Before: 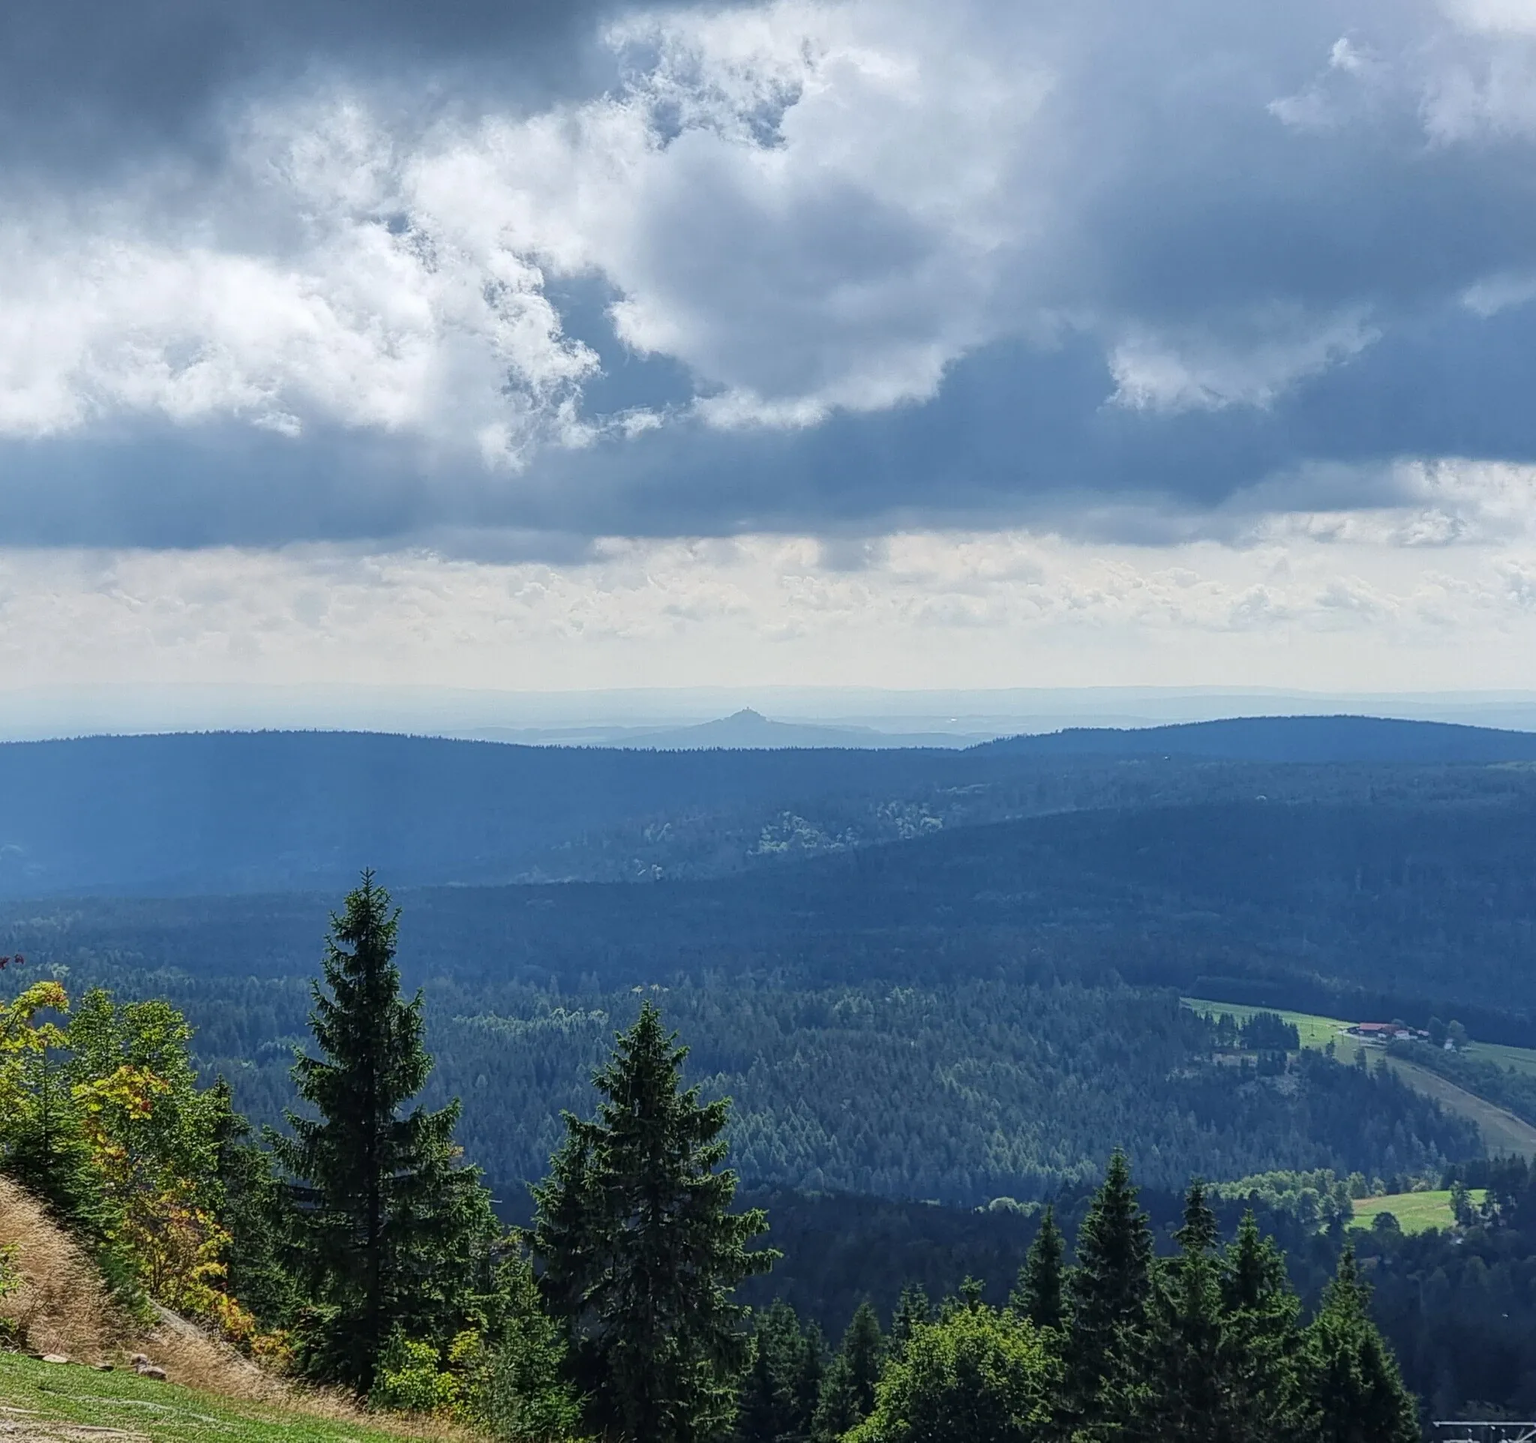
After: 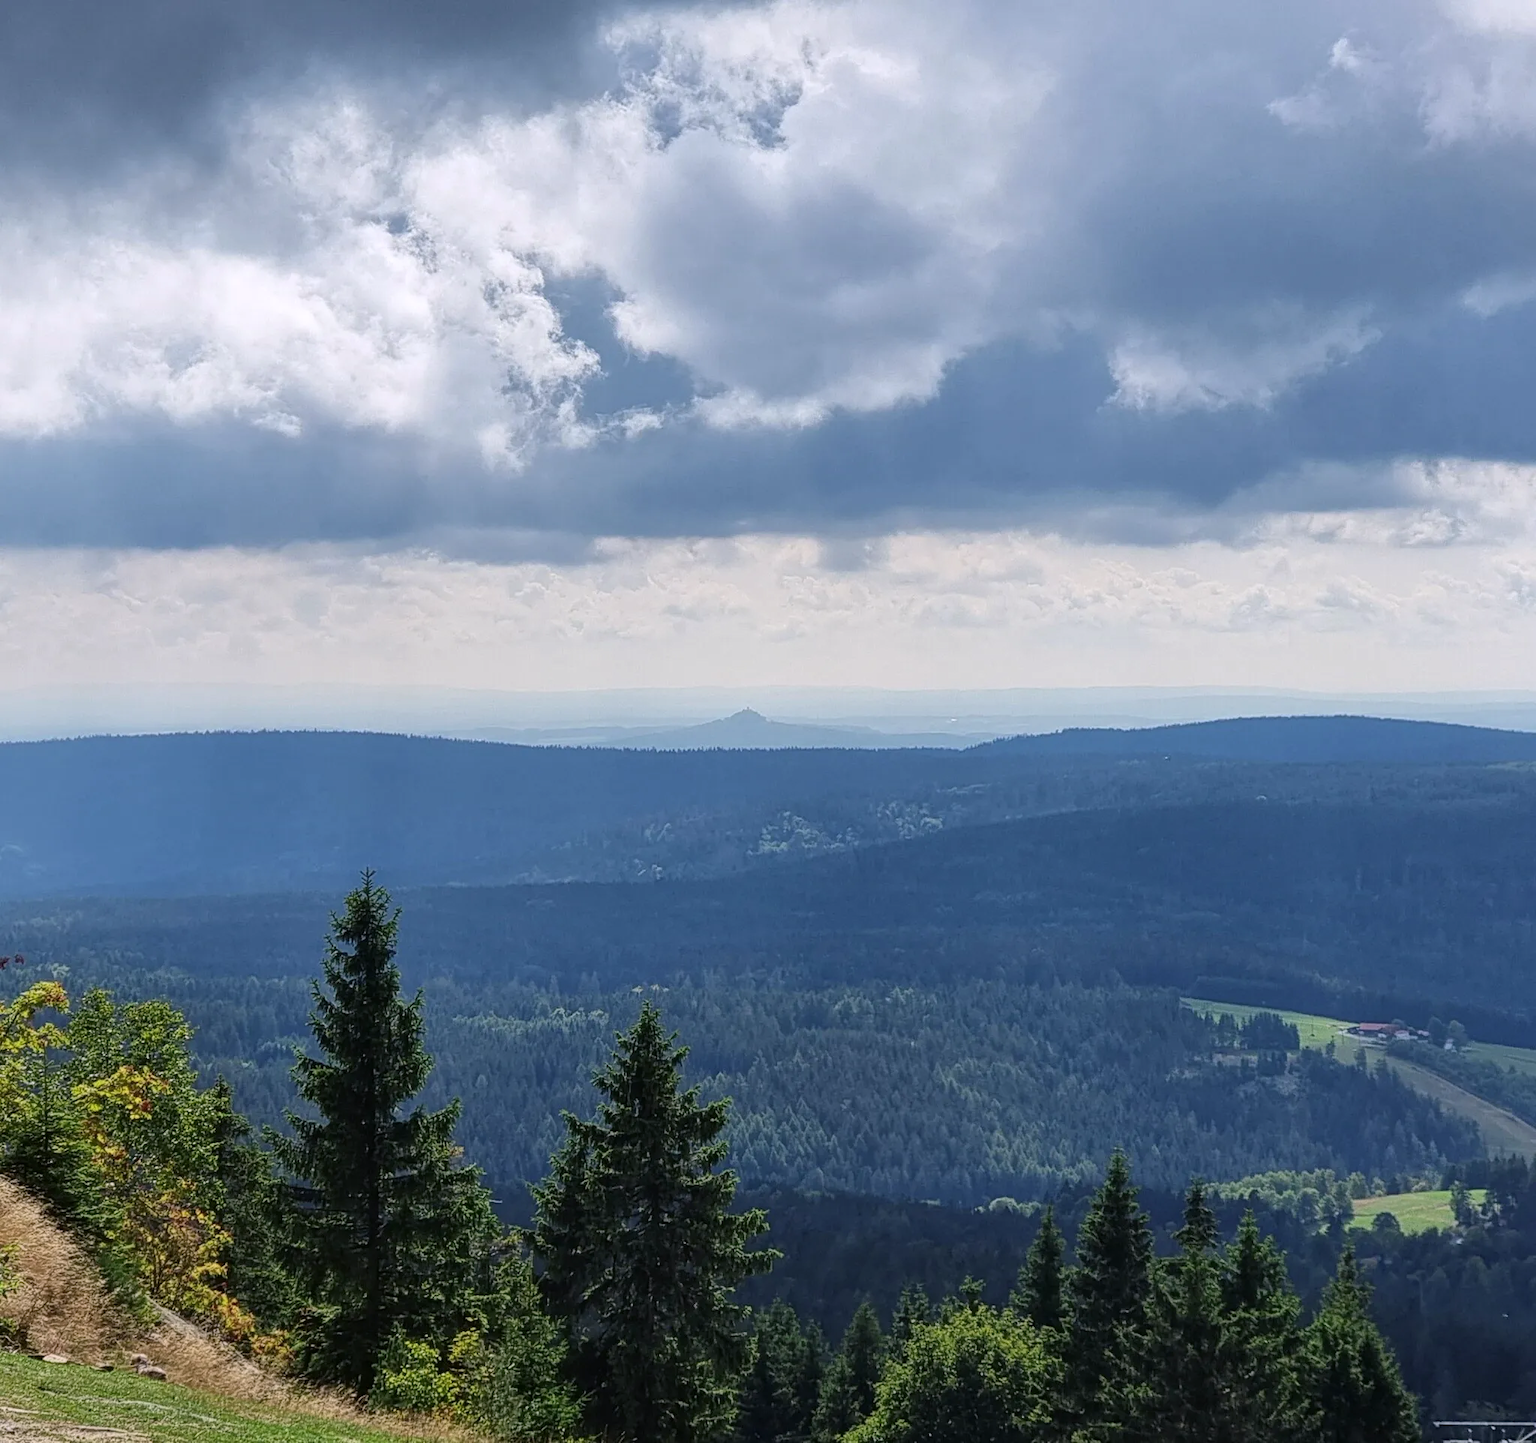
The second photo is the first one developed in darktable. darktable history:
color correction: highlights a* 3.1, highlights b* -1.61, shadows a* -0.07, shadows b* 1.8, saturation 0.978
